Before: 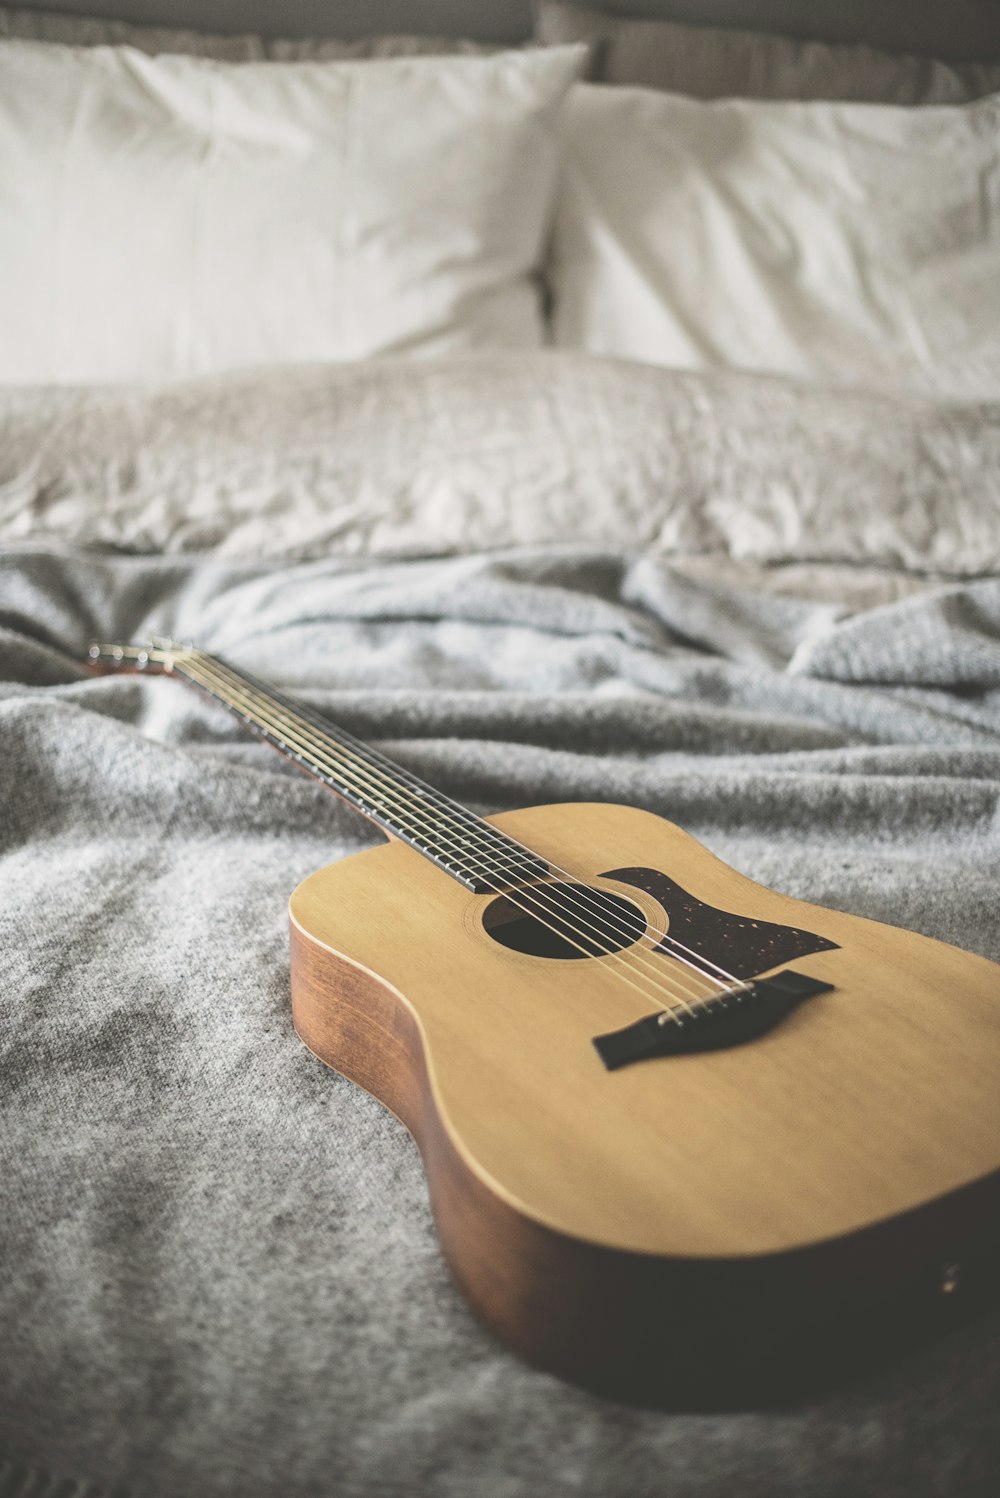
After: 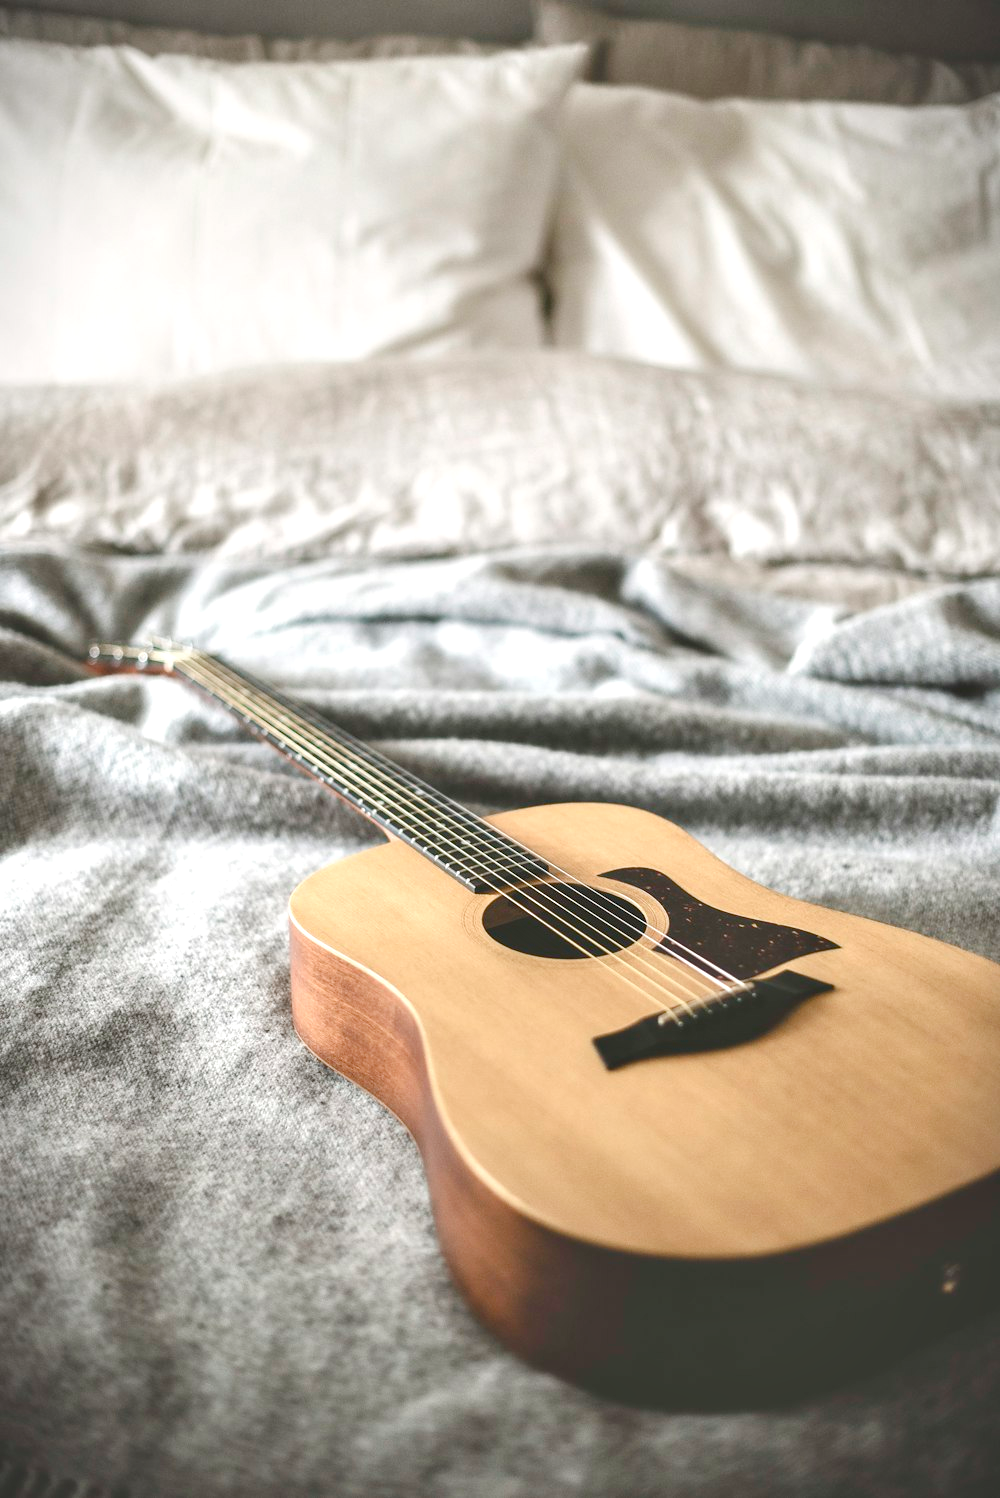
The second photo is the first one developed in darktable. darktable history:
contrast equalizer: y [[0.514, 0.573, 0.581, 0.508, 0.5, 0.5], [0.5 ×6], [0.5 ×6], [0 ×6], [0 ×6]], mix 0.79
vignetting: fall-off start 100%, fall-off radius 64.94%, automatic ratio true, unbound false
color balance rgb: perceptual saturation grading › global saturation 20%, perceptual saturation grading › highlights -50%, perceptual saturation grading › shadows 30%, perceptual brilliance grading › global brilliance 10%, perceptual brilliance grading › shadows 15%
